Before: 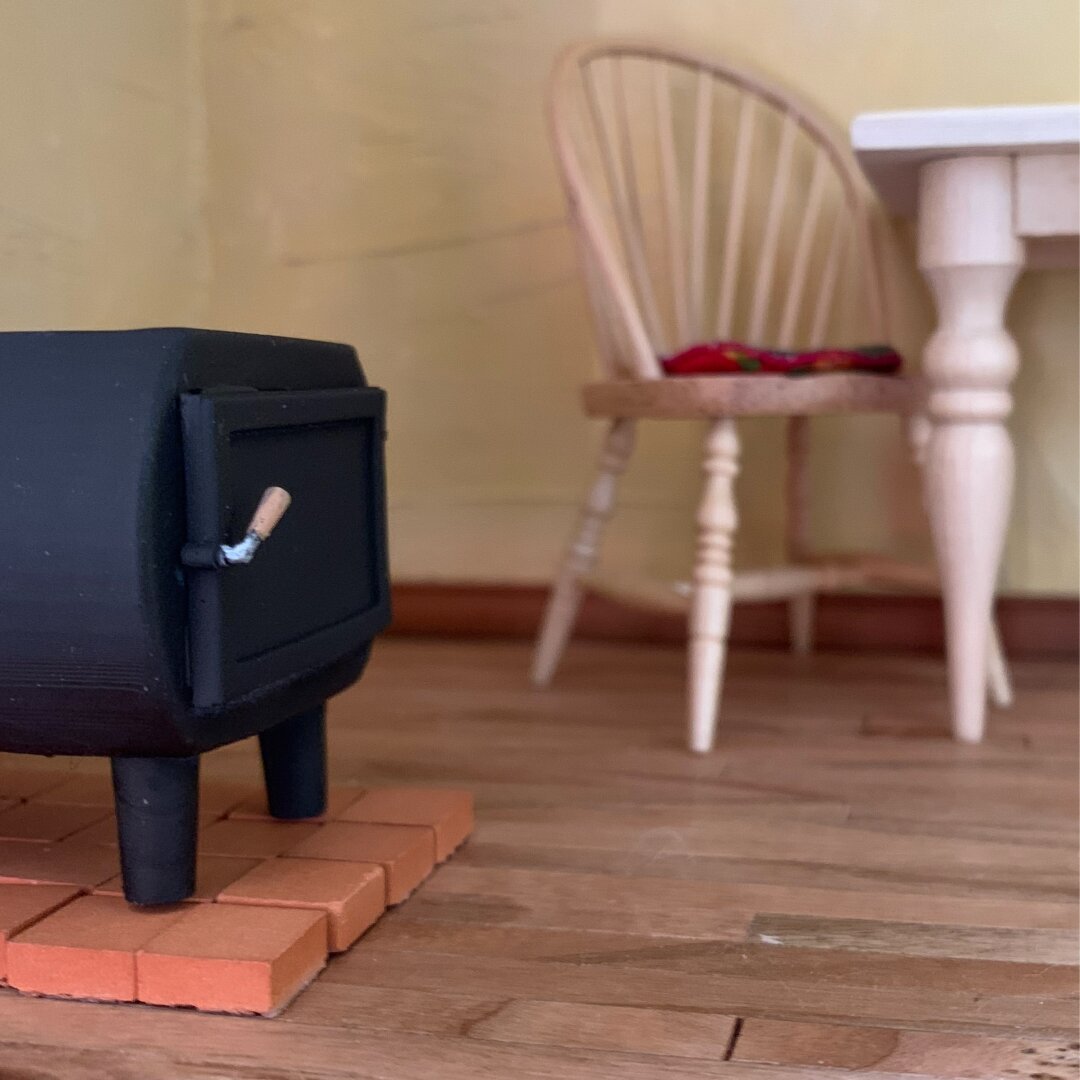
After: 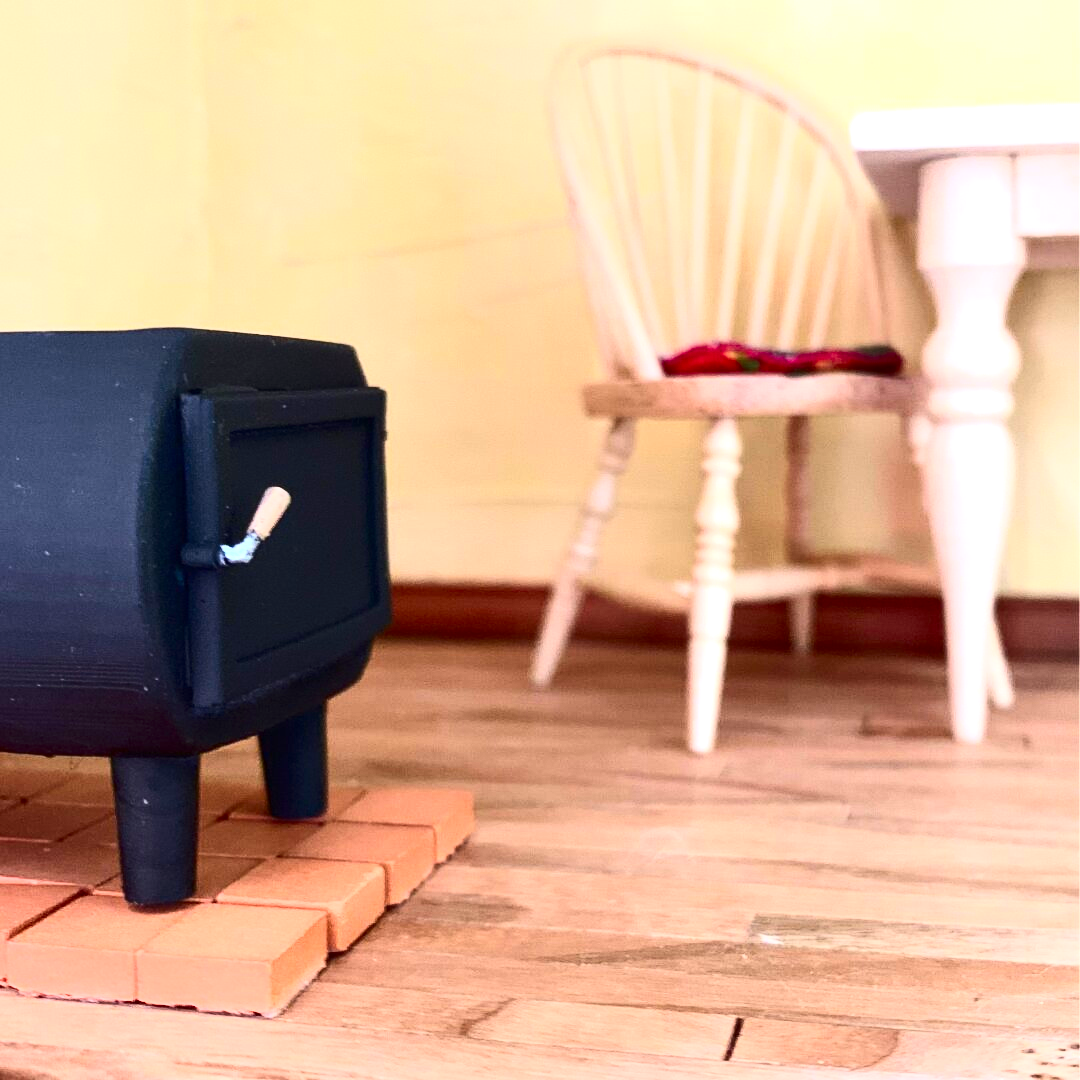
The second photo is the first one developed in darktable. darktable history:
exposure: black level correction 0, exposure 1.106 EV, compensate highlight preservation false
contrast brightness saturation: contrast 0.406, brightness 0.097, saturation 0.206
